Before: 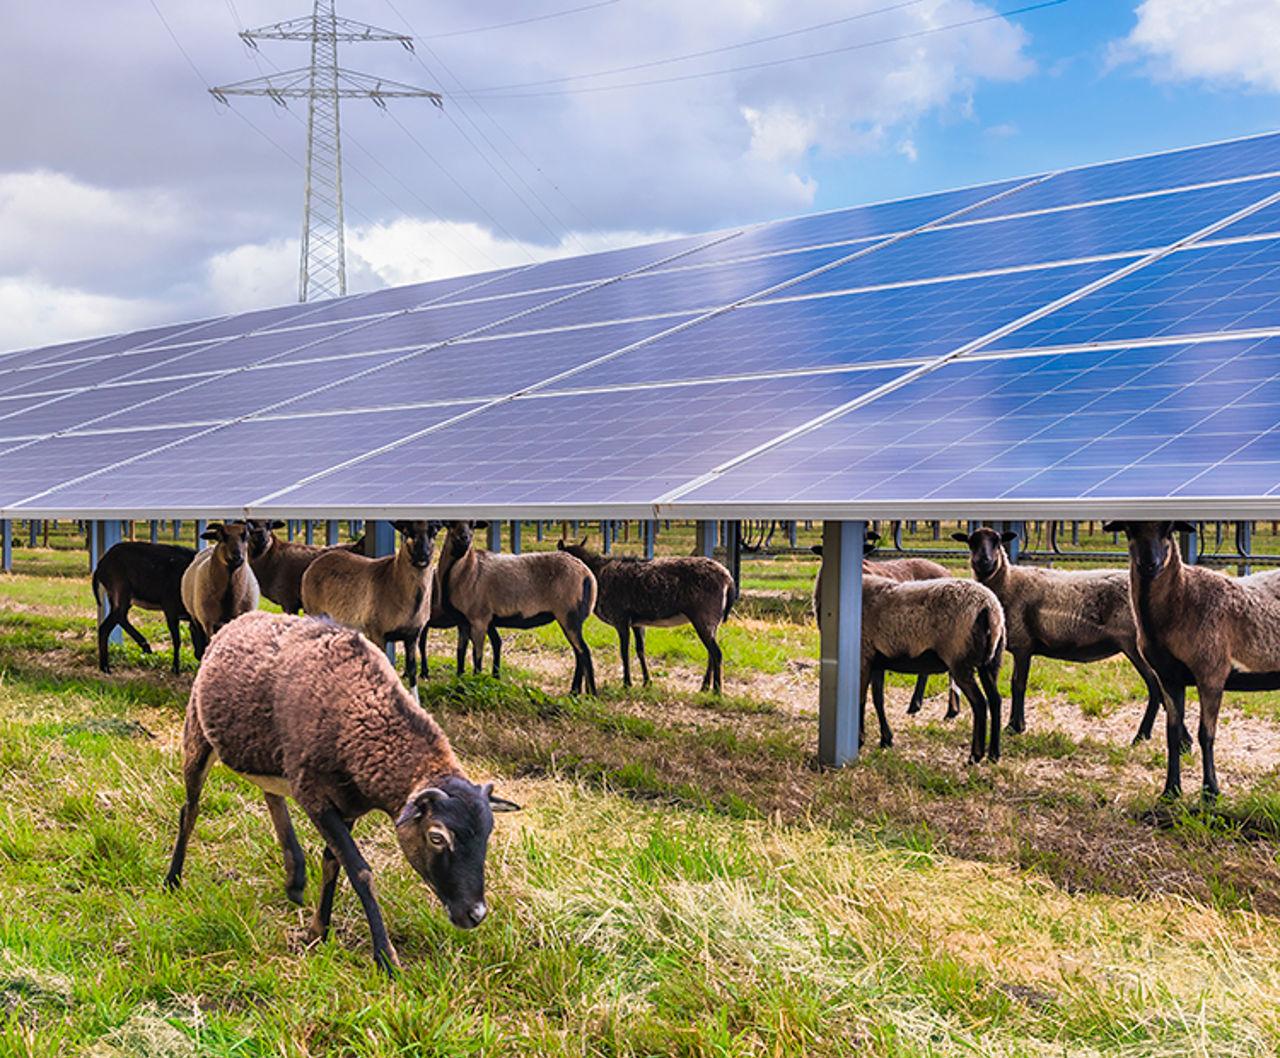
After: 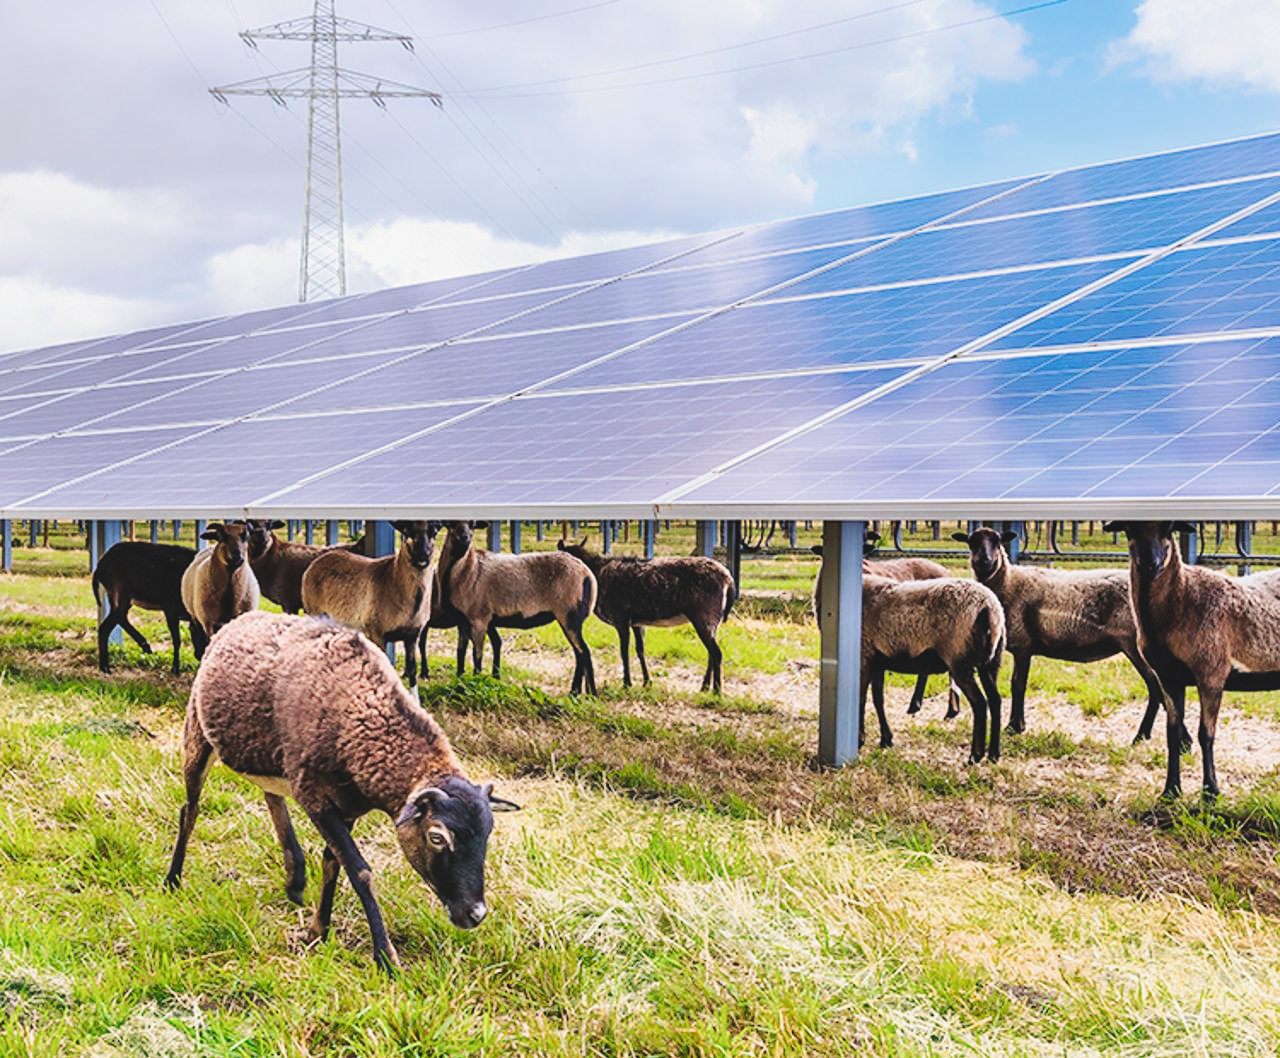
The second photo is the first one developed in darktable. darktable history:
base curve: curves: ch0 [(0, 0) (0.036, 0.025) (0.121, 0.166) (0.206, 0.329) (0.605, 0.79) (1, 1)], preserve colors none
contrast brightness saturation: saturation -0.05
color balance: lift [1.01, 1, 1, 1], gamma [1.097, 1, 1, 1], gain [0.85, 1, 1, 1]
